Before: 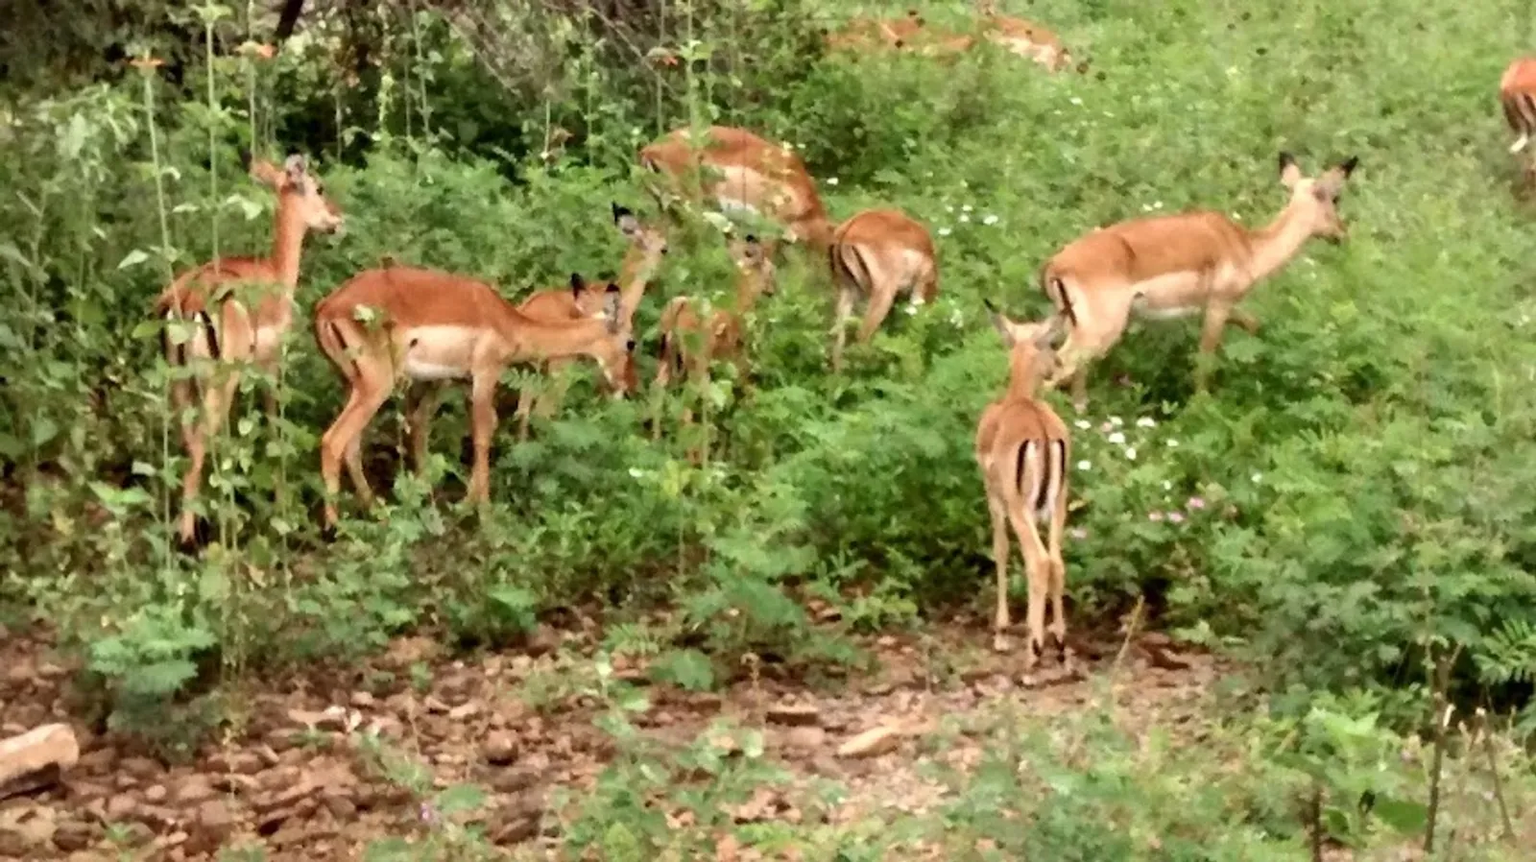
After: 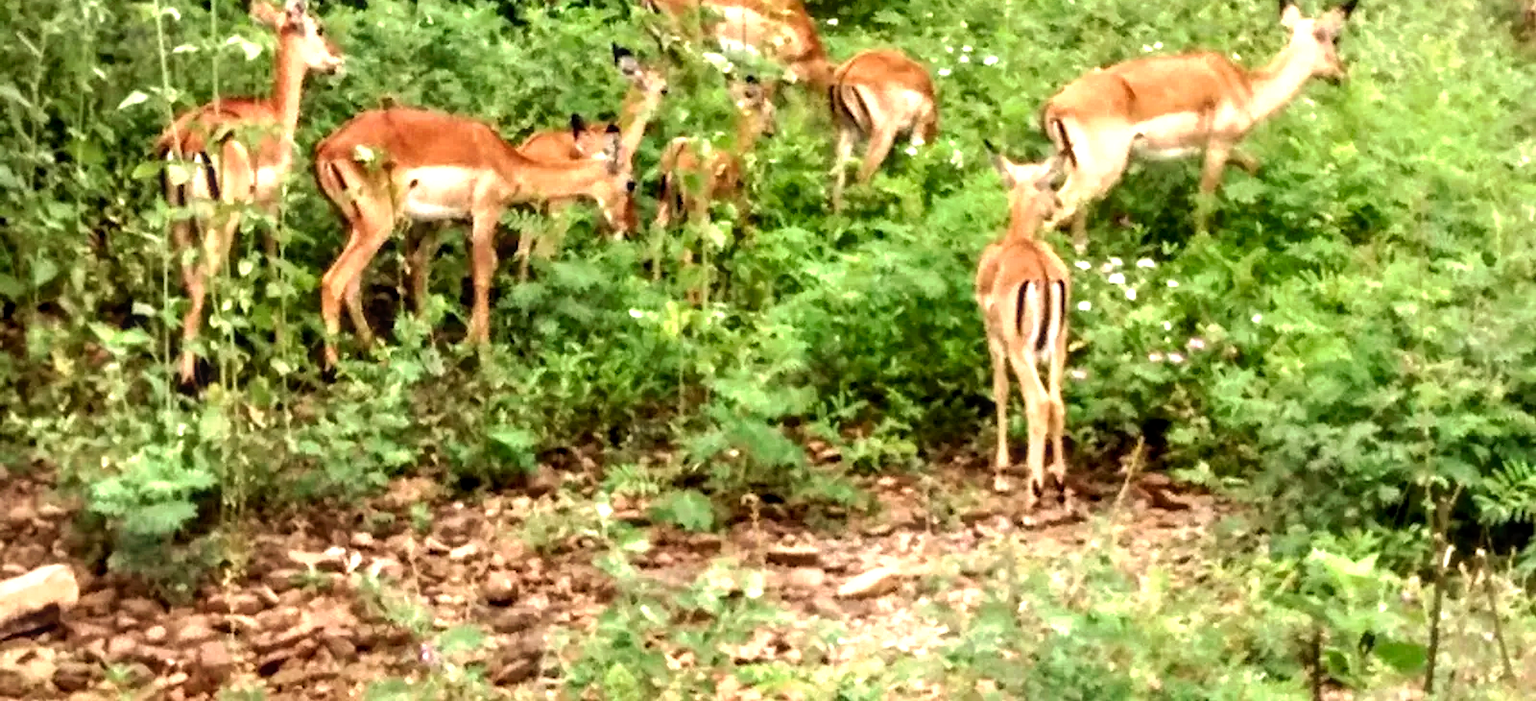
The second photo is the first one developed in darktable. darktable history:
exposure: exposure 0.636 EV, compensate highlight preservation false
local contrast: on, module defaults
tone curve: curves: ch0 [(0, 0) (0.003, 0.004) (0.011, 0.008) (0.025, 0.012) (0.044, 0.02) (0.069, 0.028) (0.1, 0.034) (0.136, 0.059) (0.177, 0.1) (0.224, 0.151) (0.277, 0.203) (0.335, 0.266) (0.399, 0.344) (0.468, 0.414) (0.543, 0.507) (0.623, 0.602) (0.709, 0.704) (0.801, 0.804) (0.898, 0.927) (1, 1)], preserve colors none
crop and rotate: top 18.507%
